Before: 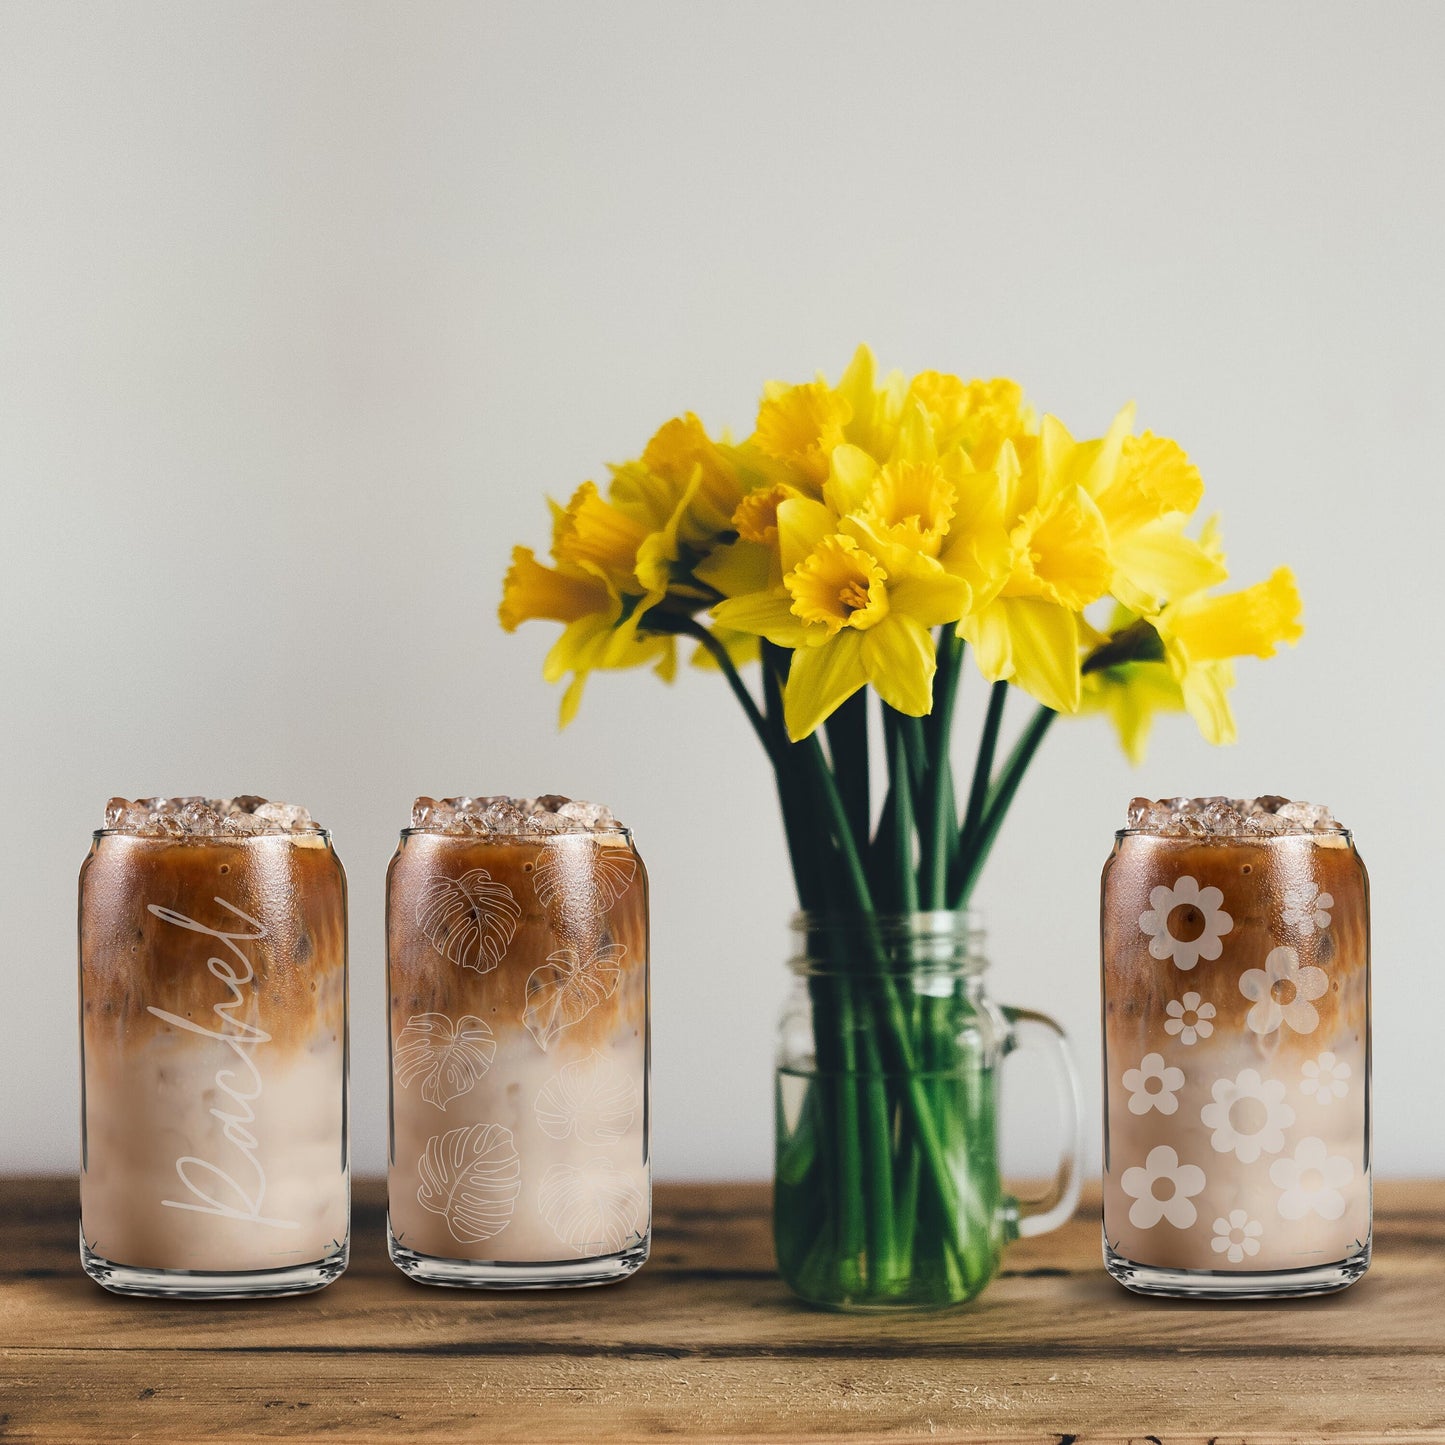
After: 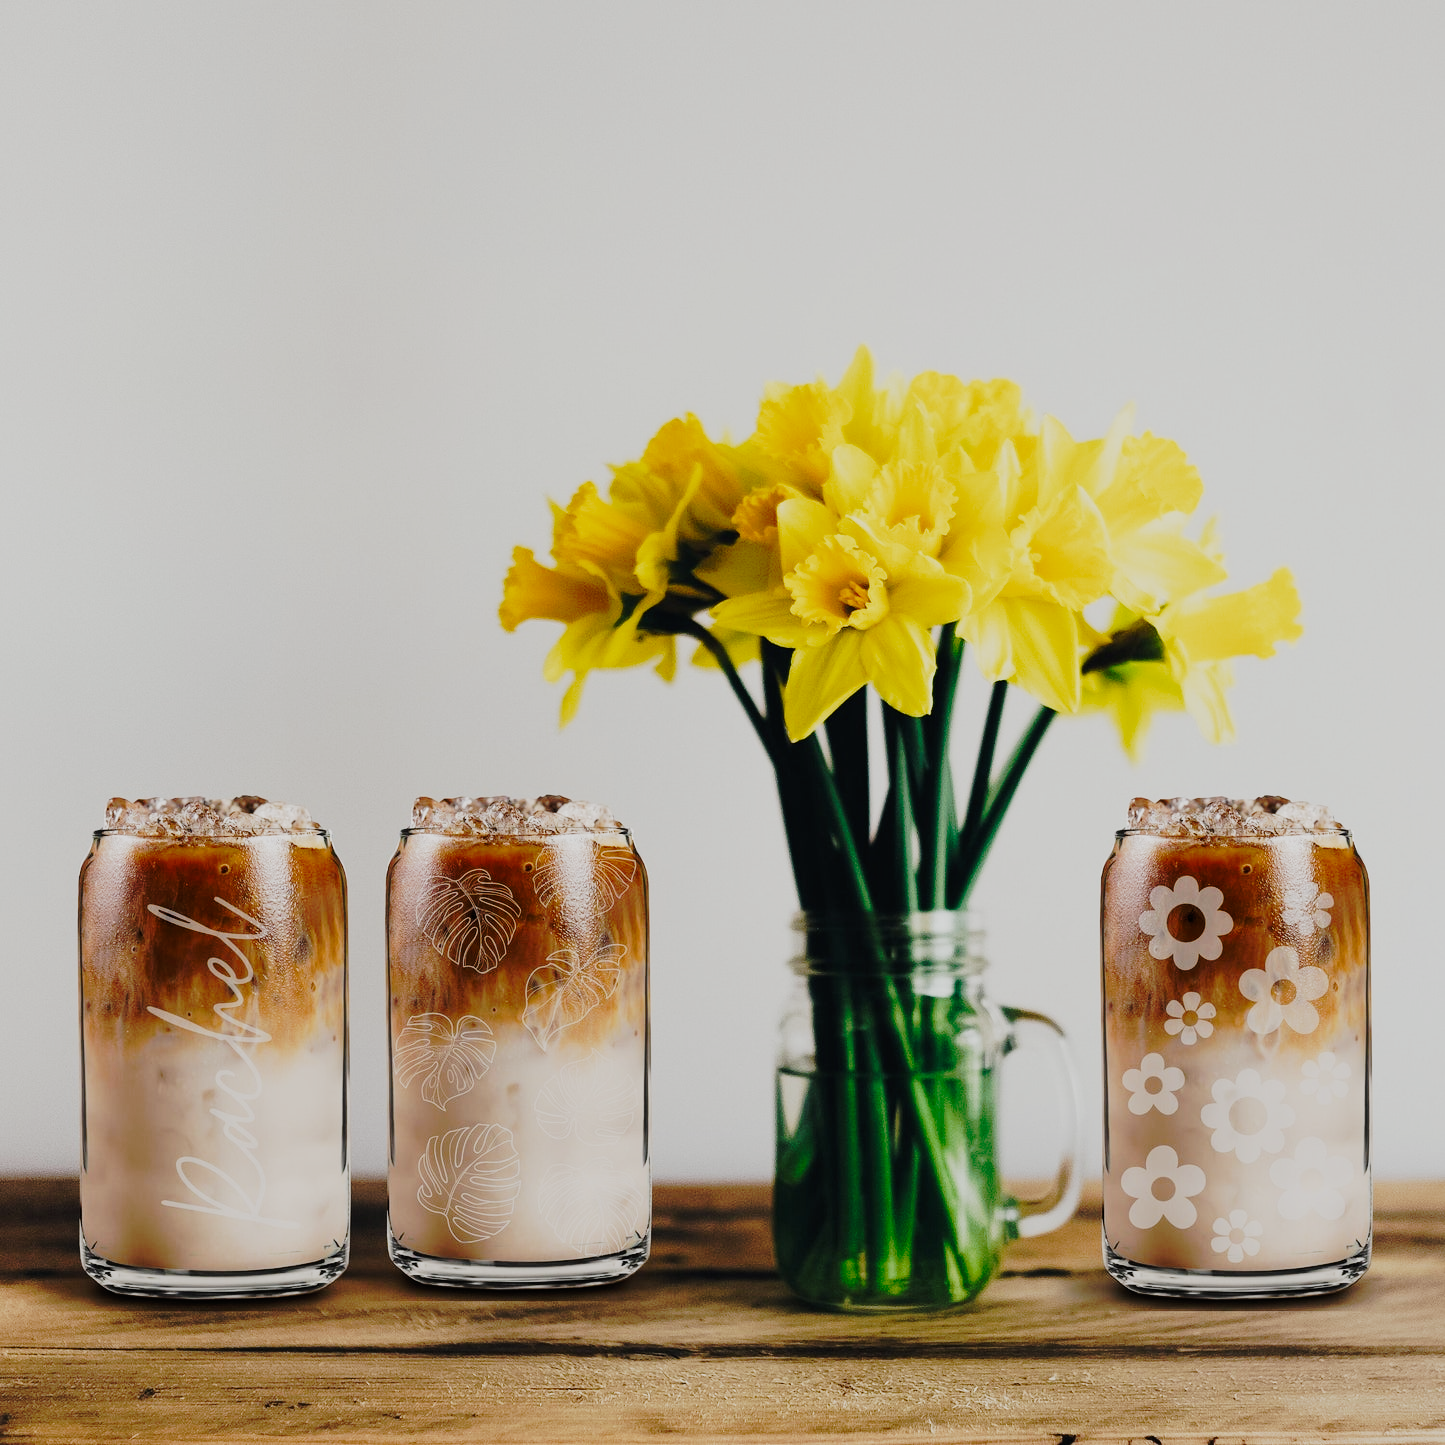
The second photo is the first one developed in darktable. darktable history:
tone curve: curves: ch0 [(0, 0) (0.081, 0.044) (0.185, 0.13) (0.283, 0.238) (0.416, 0.449) (0.495, 0.524) (0.686, 0.743) (0.826, 0.865) (0.978, 0.988)]; ch1 [(0, 0) (0.147, 0.166) (0.321, 0.362) (0.371, 0.402) (0.423, 0.442) (0.479, 0.472) (0.505, 0.497) (0.521, 0.506) (0.551, 0.537) (0.586, 0.574) (0.625, 0.618) (0.68, 0.681) (1, 1)]; ch2 [(0, 0) (0.346, 0.362) (0.404, 0.427) (0.502, 0.495) (0.531, 0.513) (0.547, 0.533) (0.582, 0.596) (0.629, 0.631) (0.717, 0.678) (1, 1)], preserve colors none
filmic rgb: black relative exposure -7.65 EV, white relative exposure 4.56 EV, hardness 3.61, contrast 1.051, preserve chrominance no, color science v5 (2021), contrast in shadows safe, contrast in highlights safe
